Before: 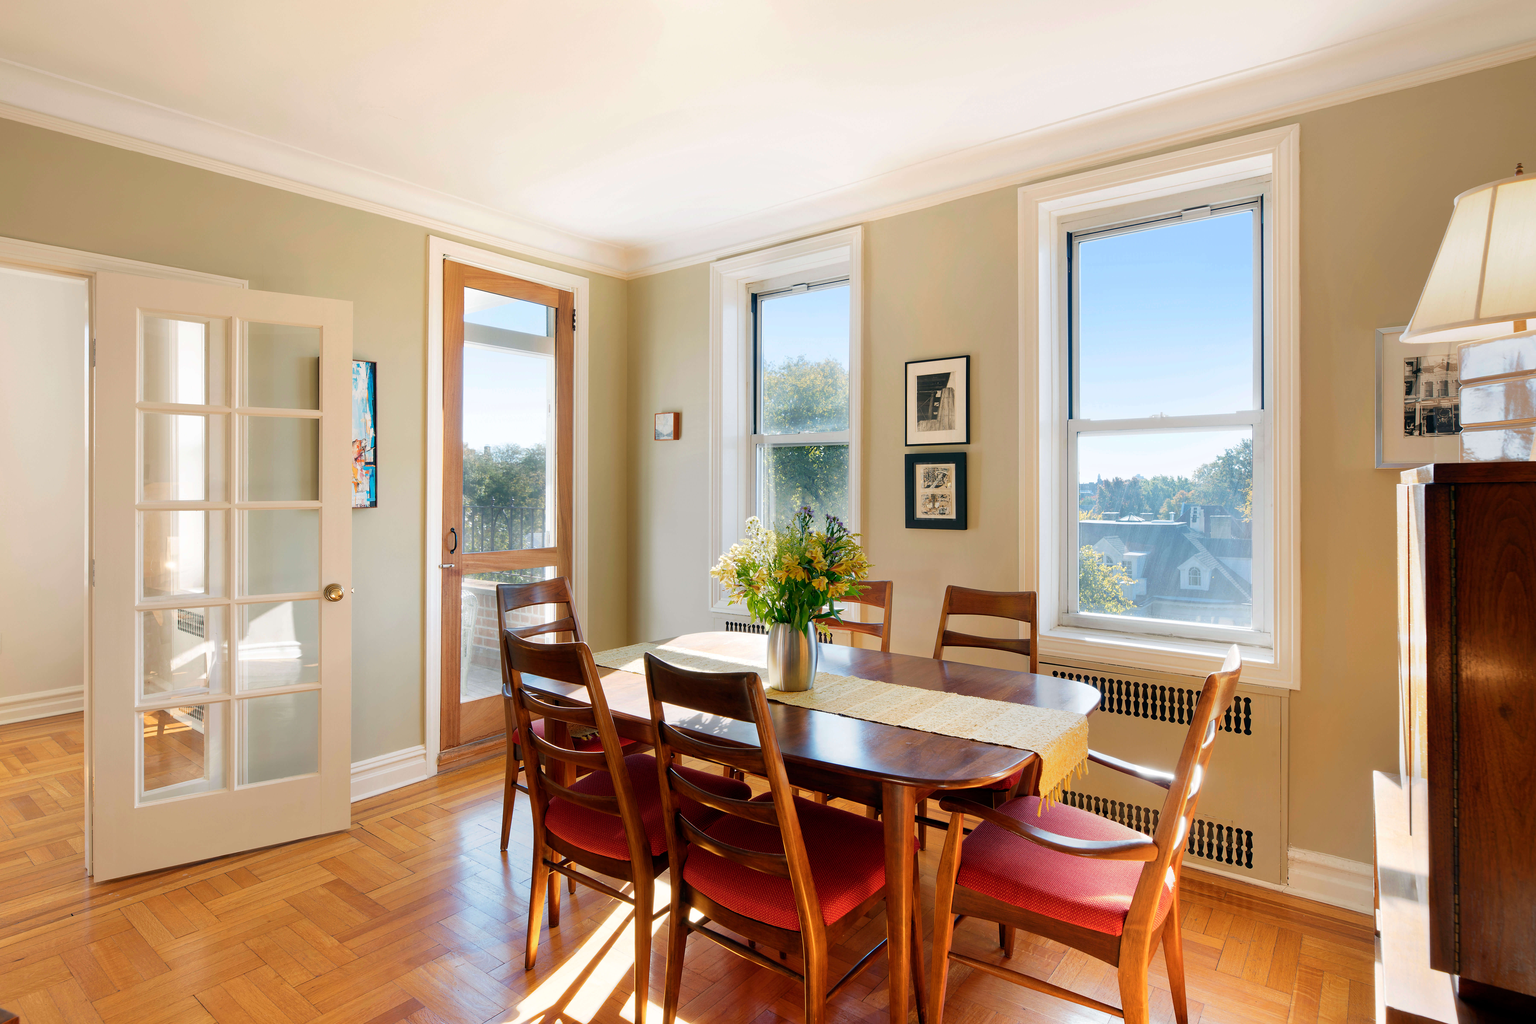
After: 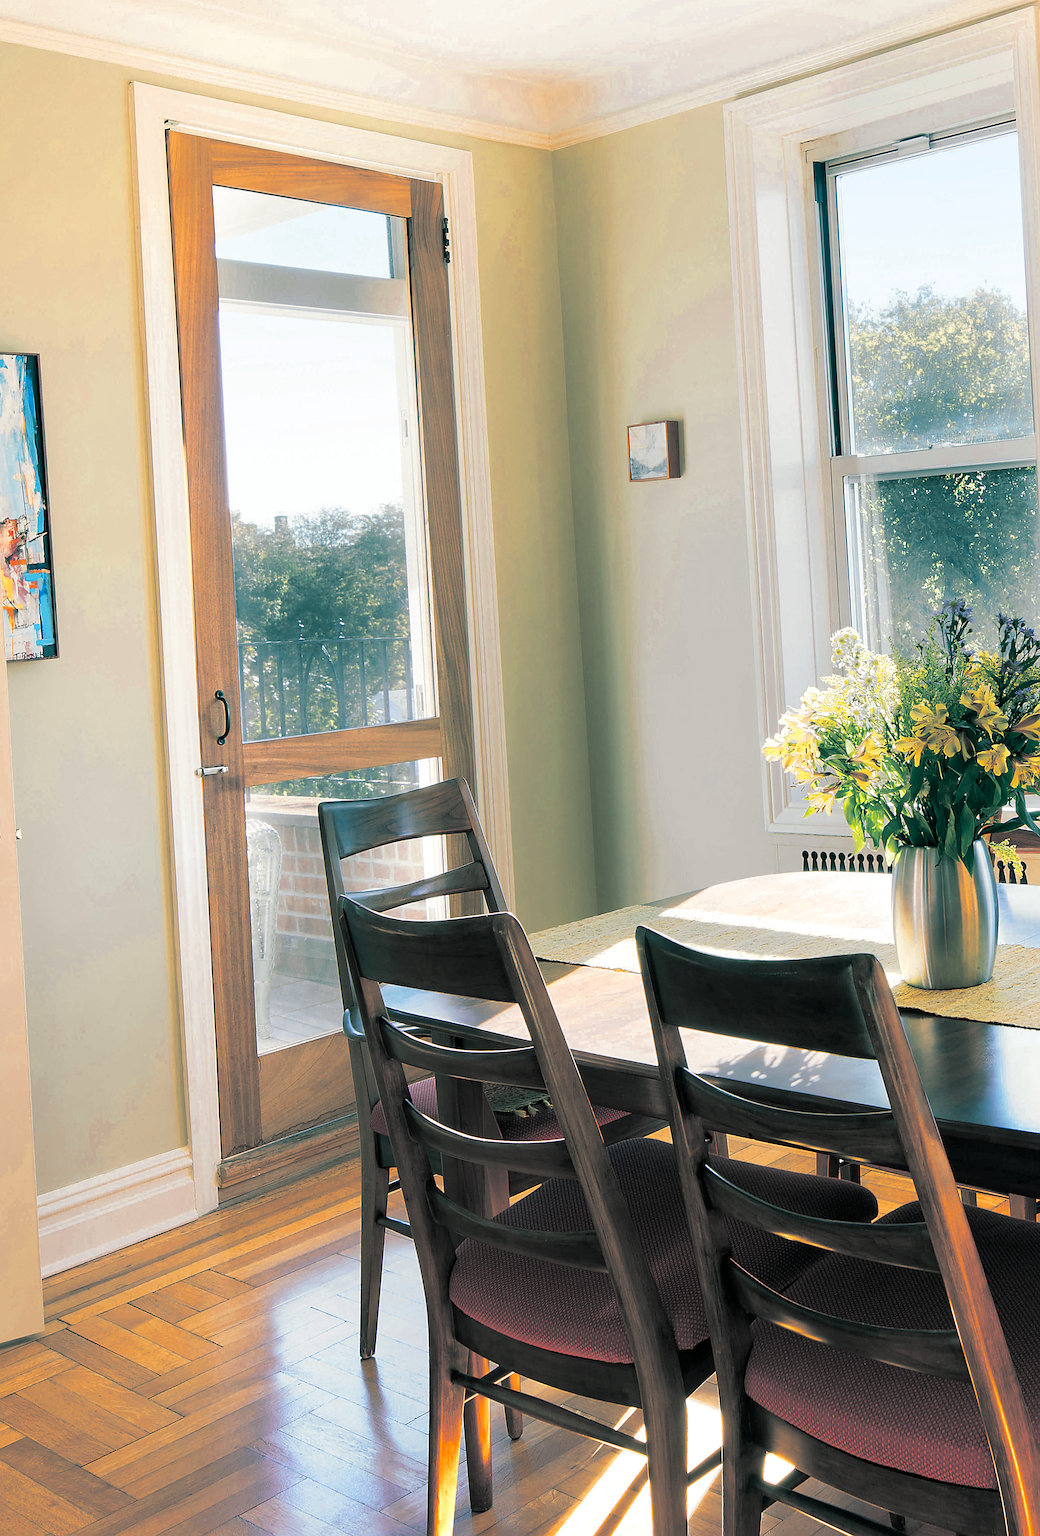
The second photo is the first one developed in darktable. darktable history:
tone equalizer: on, module defaults
split-toning: shadows › hue 186.43°, highlights › hue 49.29°, compress 30.29%
color zones: curves: ch0 [(0.004, 0.305) (0.261, 0.623) (0.389, 0.399) (0.708, 0.571) (0.947, 0.34)]; ch1 [(0.025, 0.645) (0.229, 0.584) (0.326, 0.551) (0.484, 0.262) (0.757, 0.643)]
crop and rotate: left 21.77%, top 18.528%, right 44.676%, bottom 2.997%
rotate and perspective: rotation -3.52°, crop left 0.036, crop right 0.964, crop top 0.081, crop bottom 0.919
sharpen: on, module defaults
